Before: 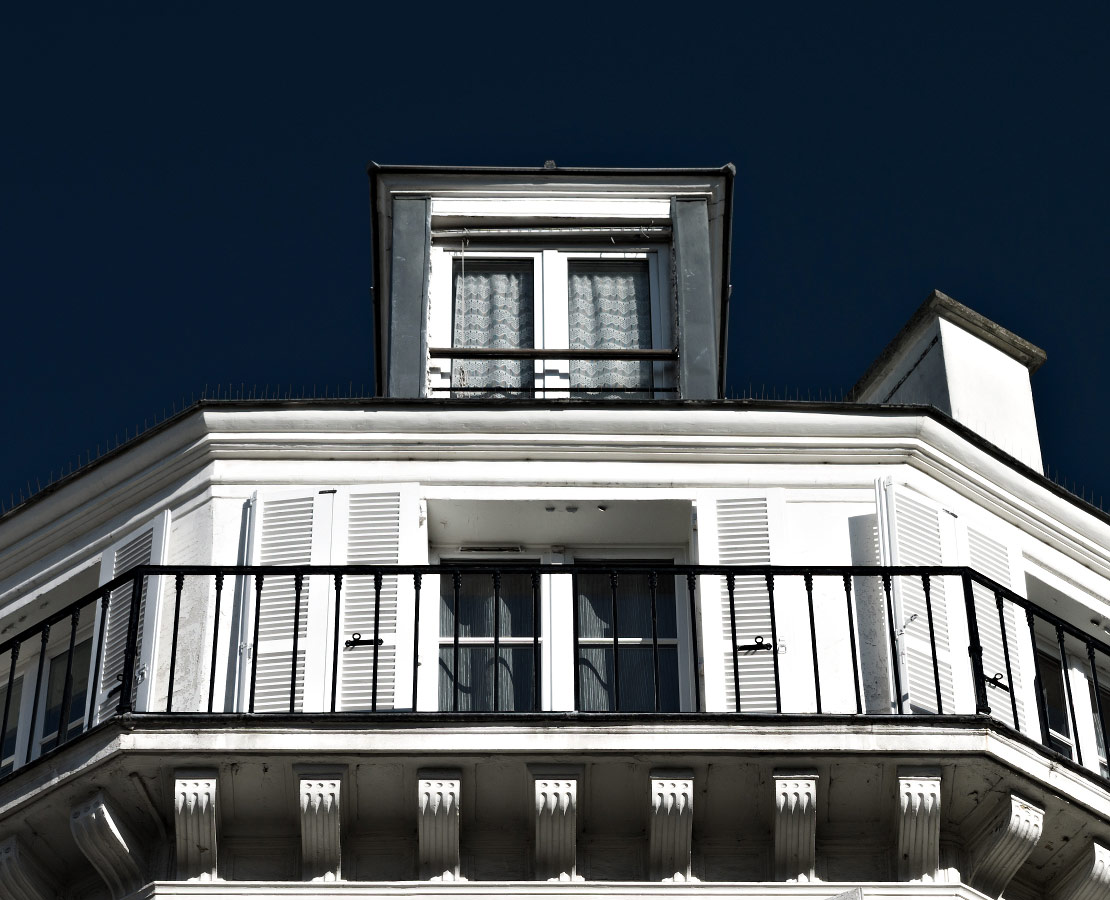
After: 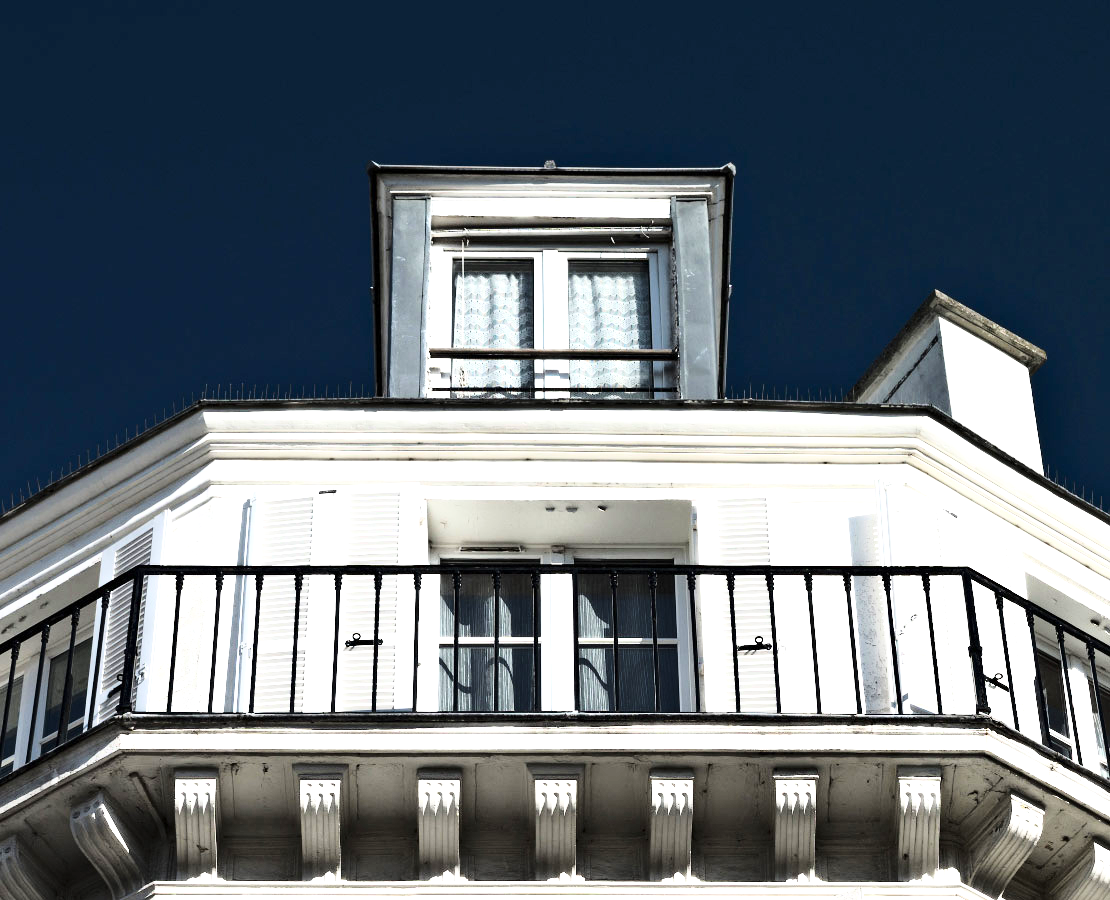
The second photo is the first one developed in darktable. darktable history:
exposure: exposure 0.917 EV, compensate highlight preservation false
base curve: curves: ch0 [(0, 0) (0.028, 0.03) (0.121, 0.232) (0.46, 0.748) (0.859, 0.968) (1, 1)]
